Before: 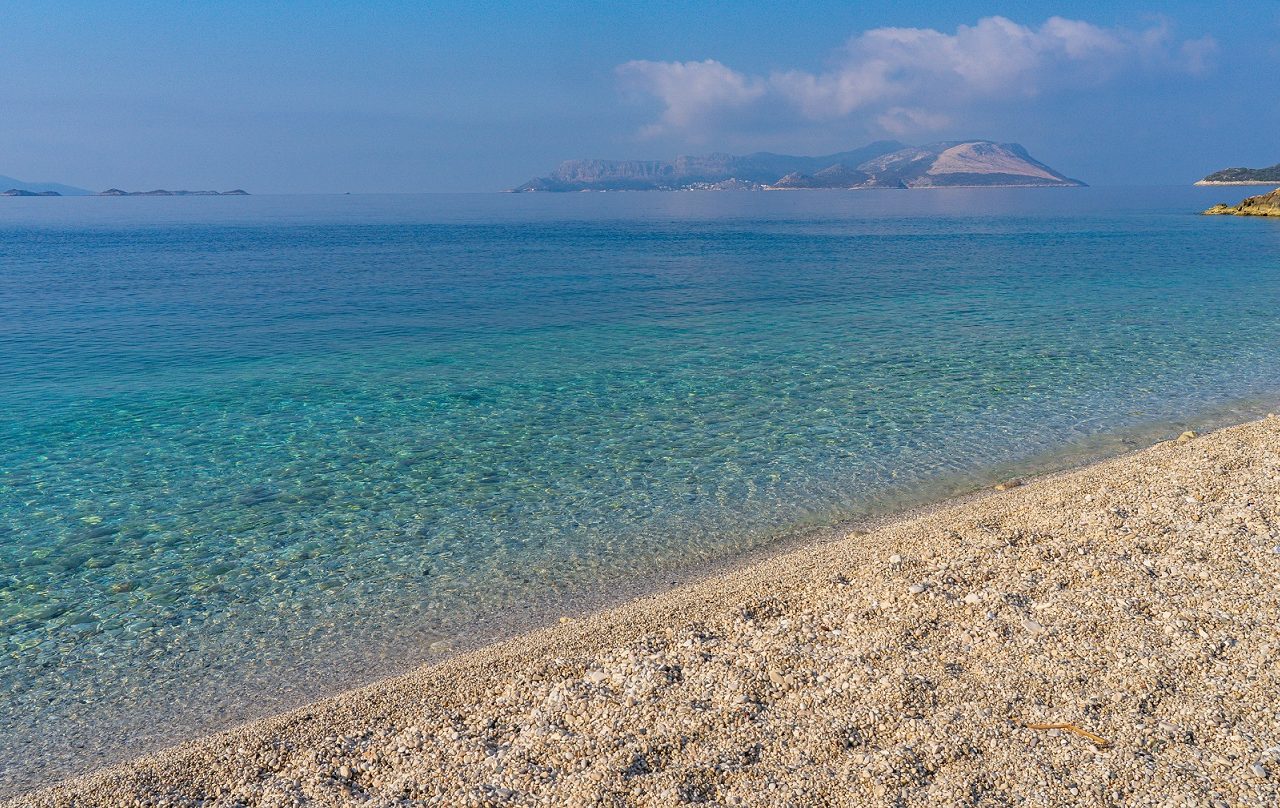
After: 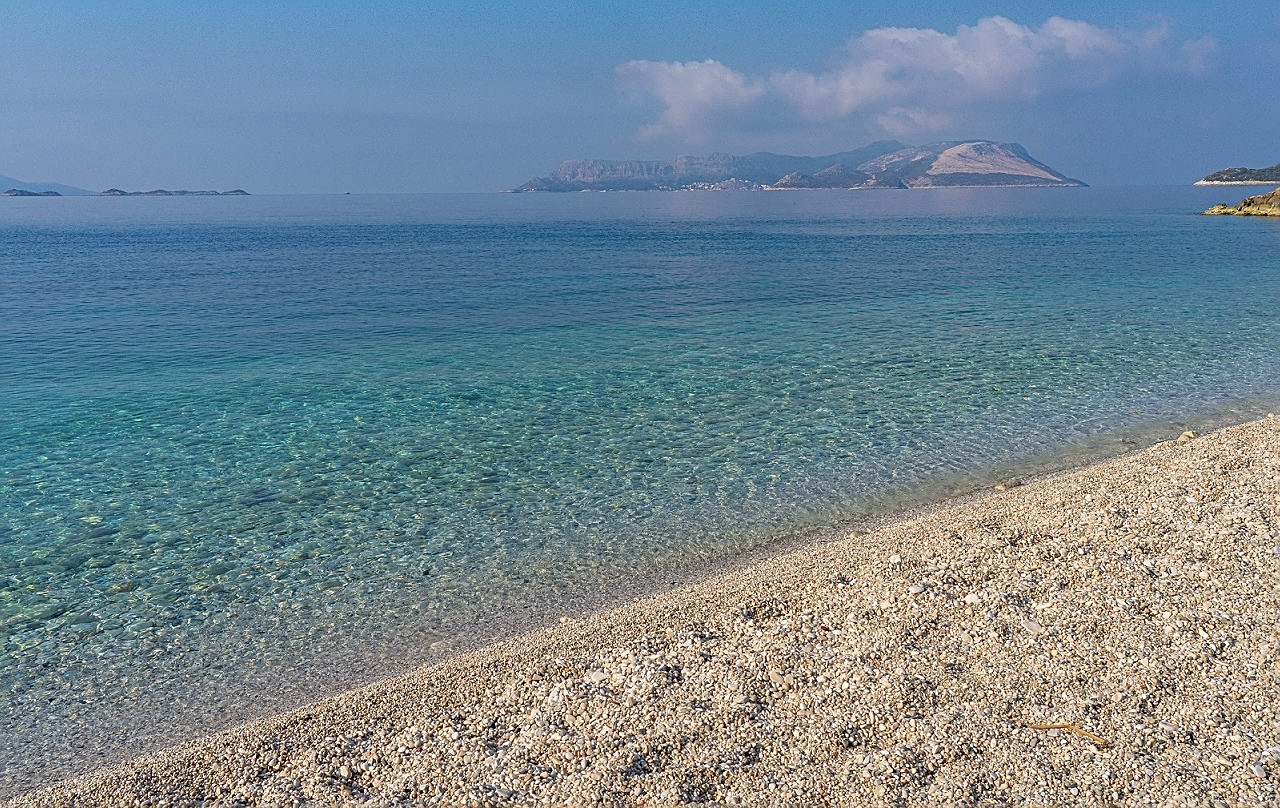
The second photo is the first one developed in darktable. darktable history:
sharpen: on, module defaults
contrast brightness saturation: saturation -0.17
